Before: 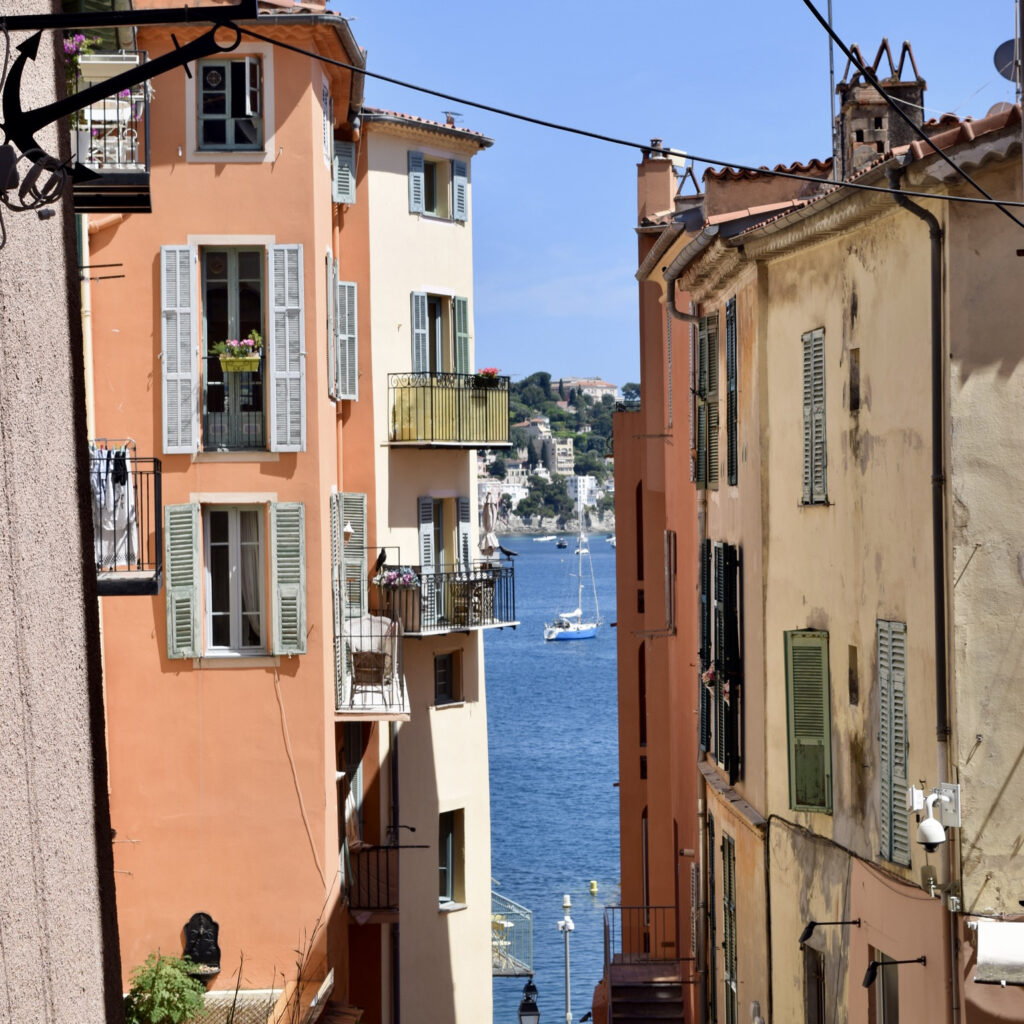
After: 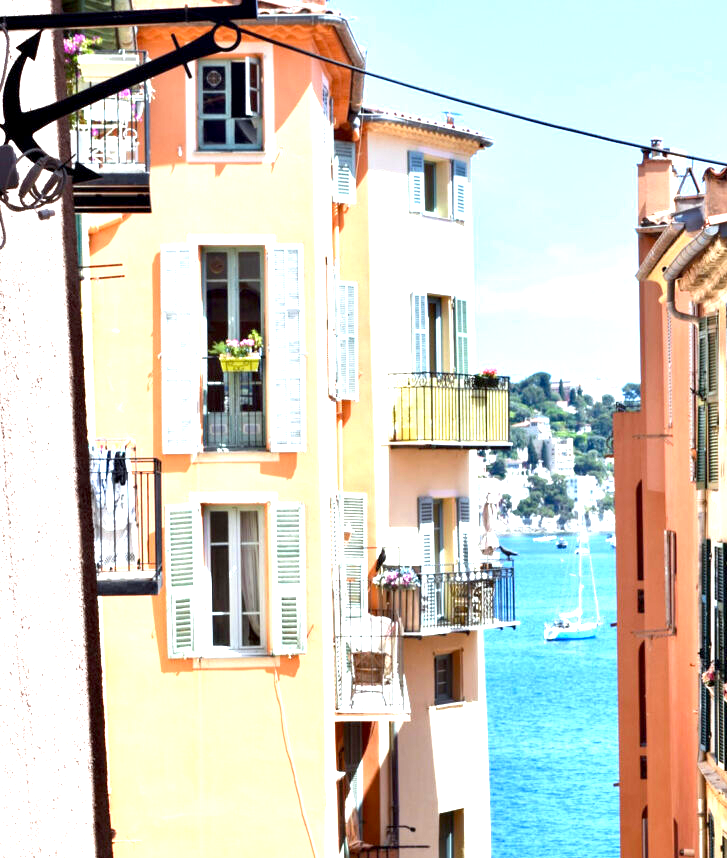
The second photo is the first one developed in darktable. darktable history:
crop: right 28.988%, bottom 16.182%
exposure: black level correction 0.001, exposure 1.808 EV, compensate highlight preservation false
color calibration: illuminant as shot in camera, x 0.36, y 0.363, temperature 4582.28 K
